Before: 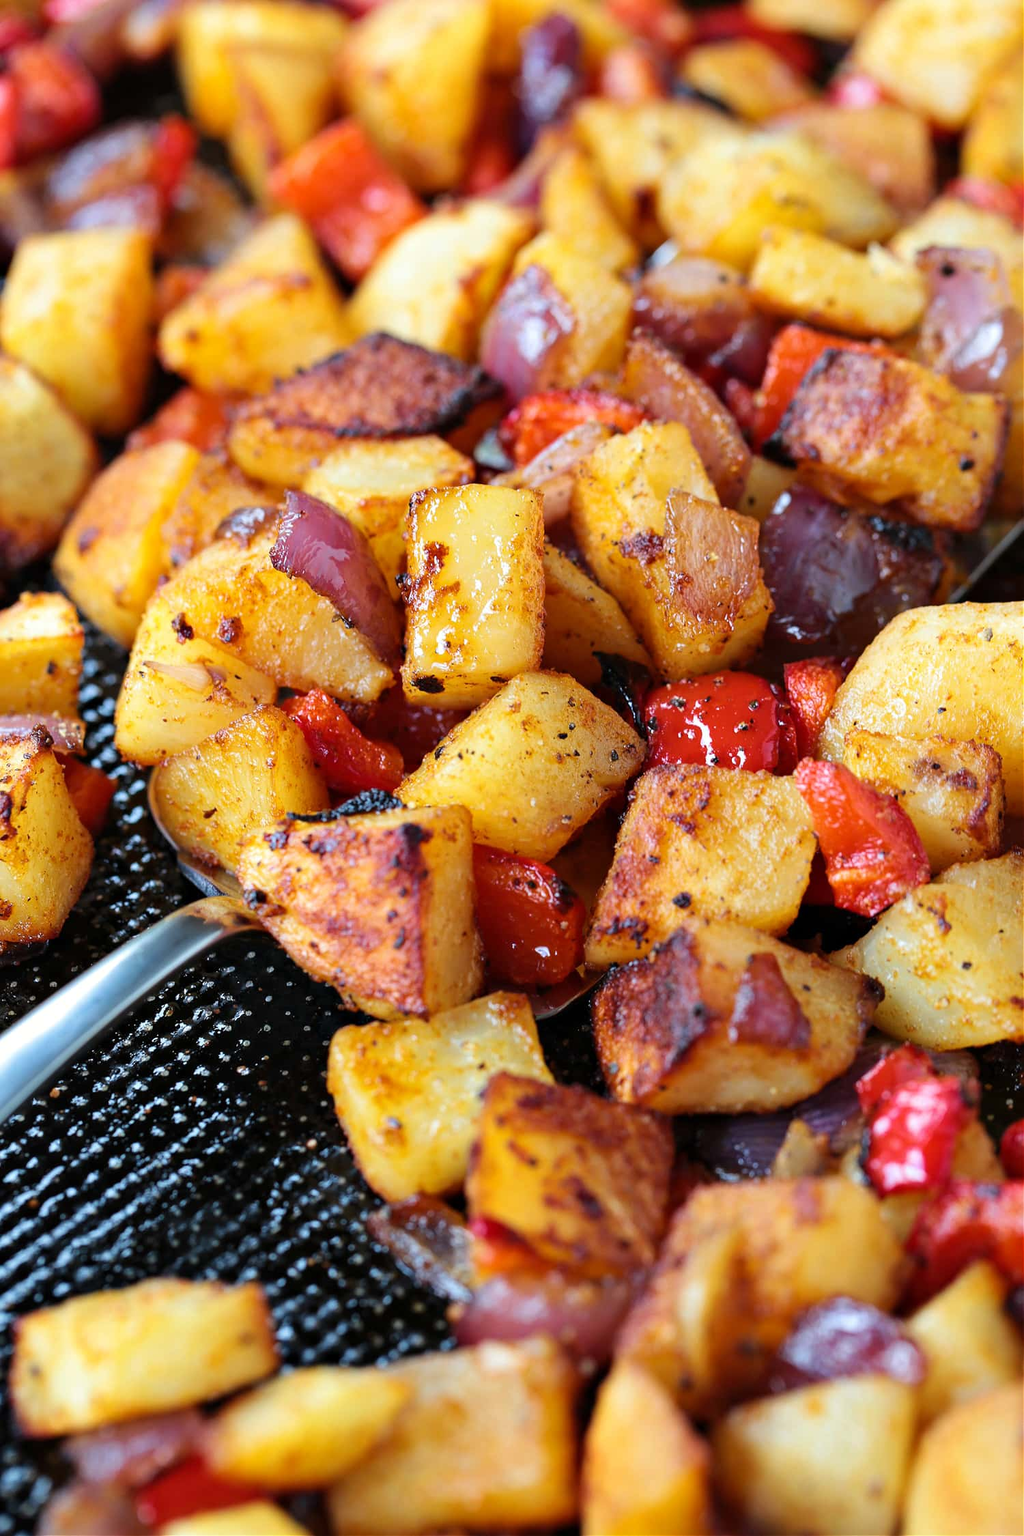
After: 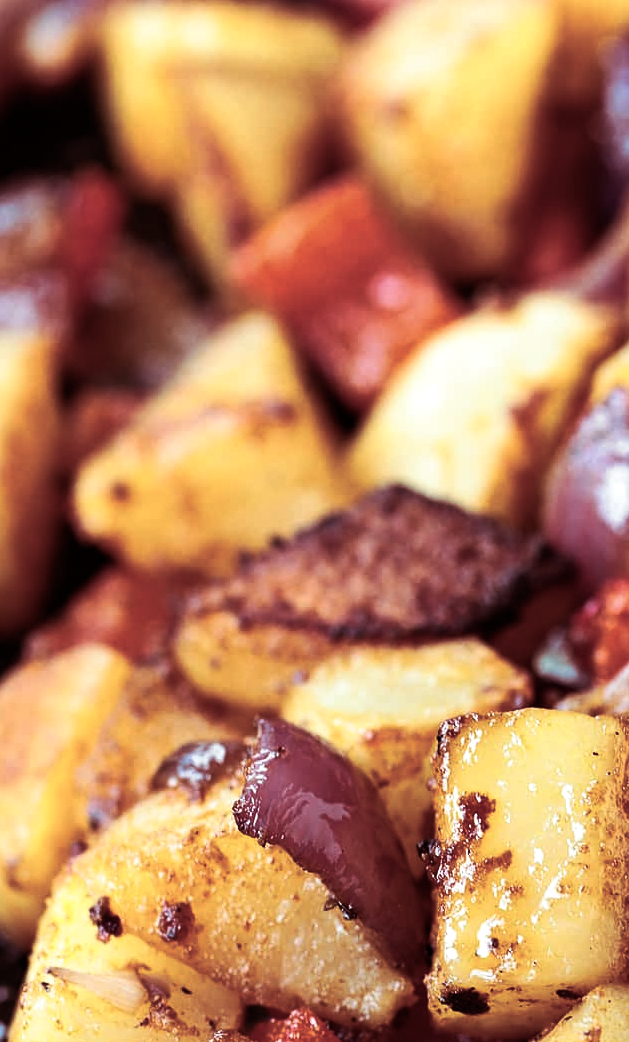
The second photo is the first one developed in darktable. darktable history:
crop and rotate: left 10.817%, top 0.062%, right 47.194%, bottom 53.626%
color balance rgb: perceptual saturation grading › highlights -31.88%, perceptual saturation grading › mid-tones 5.8%, perceptual saturation grading › shadows 18.12%, perceptual brilliance grading › highlights 3.62%, perceptual brilliance grading › mid-tones -18.12%, perceptual brilliance grading › shadows -41.3%
split-toning: on, module defaults
grain: coarseness 0.81 ISO, strength 1.34%, mid-tones bias 0%
local contrast: mode bilateral grid, contrast 20, coarseness 50, detail 102%, midtone range 0.2
contrast brightness saturation: contrast 0.08, saturation 0.2
